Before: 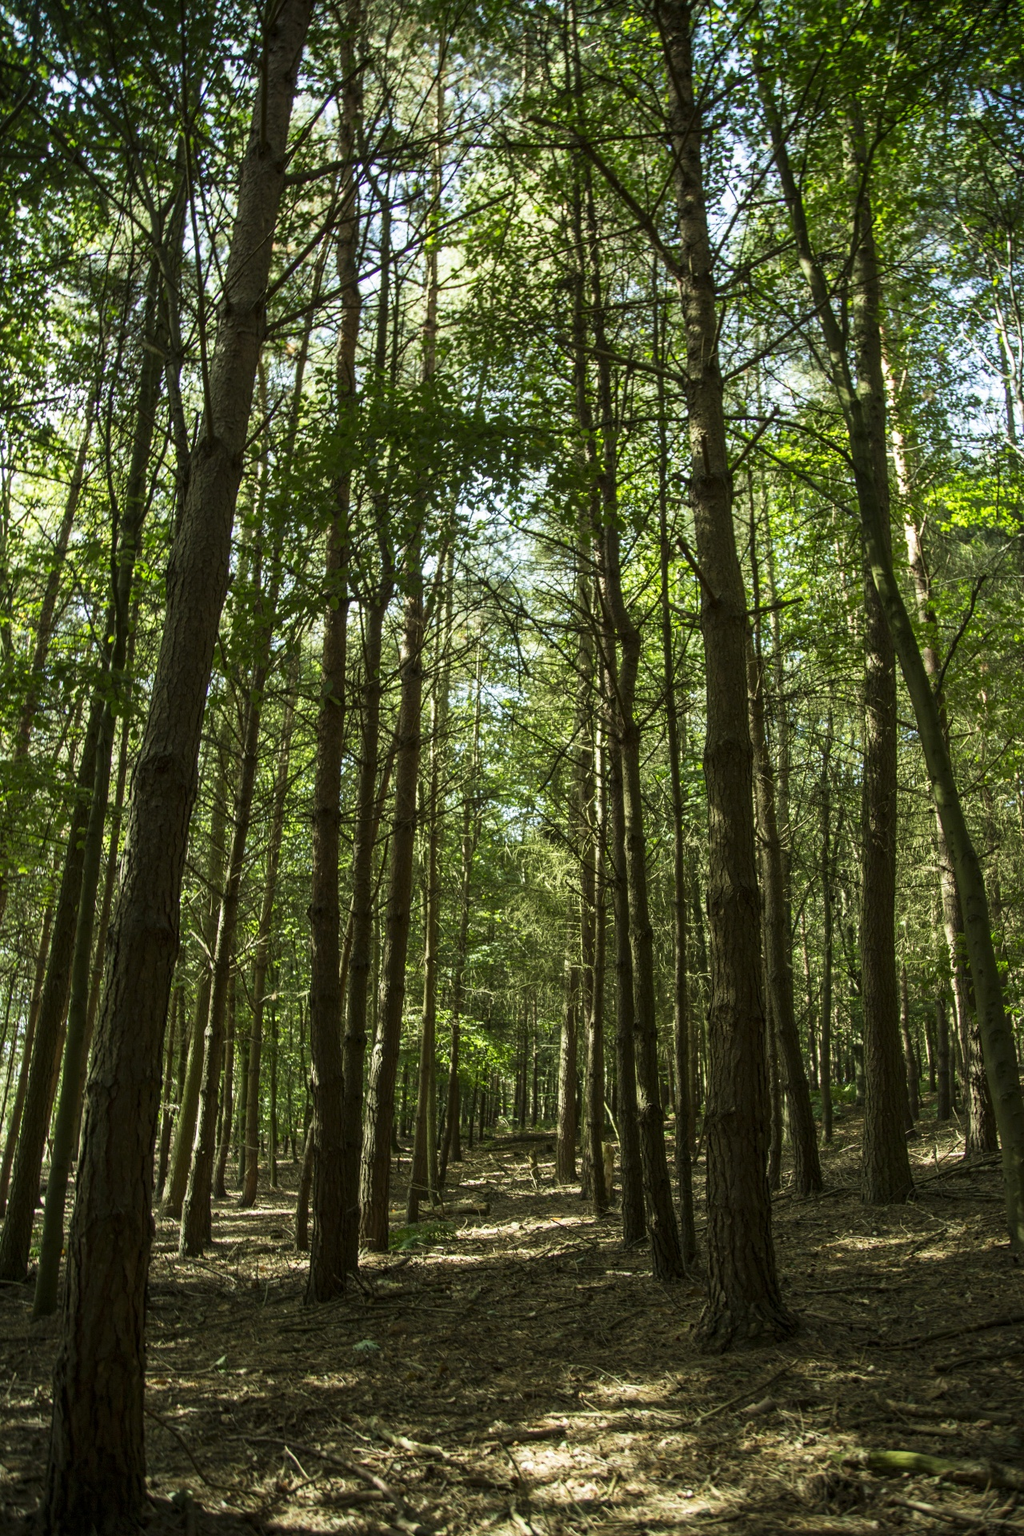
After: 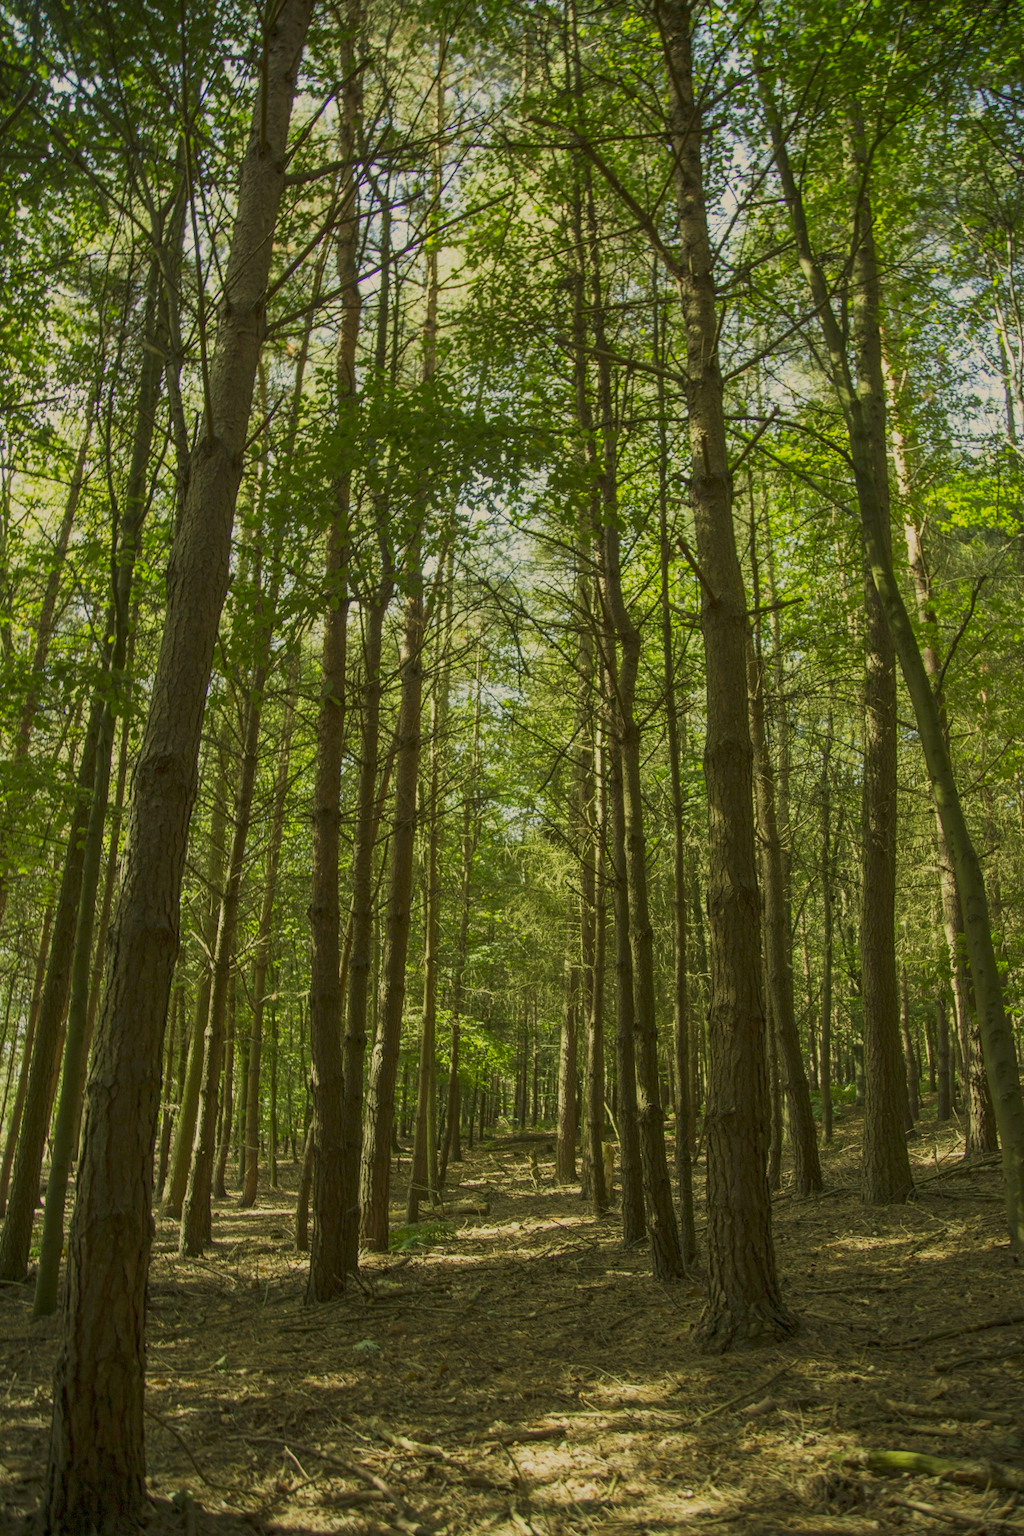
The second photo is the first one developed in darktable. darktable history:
color balance rgb: contrast -30%
color correction: highlights a* 1.39, highlights b* 17.83
